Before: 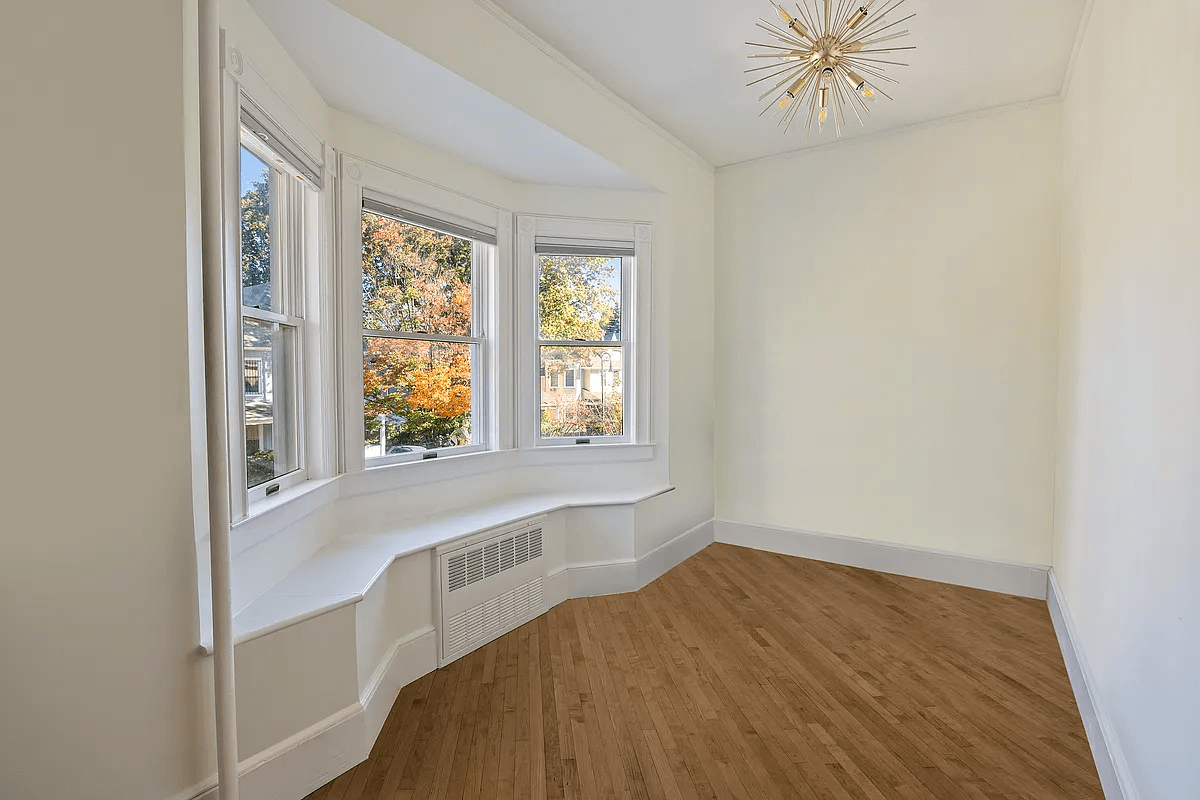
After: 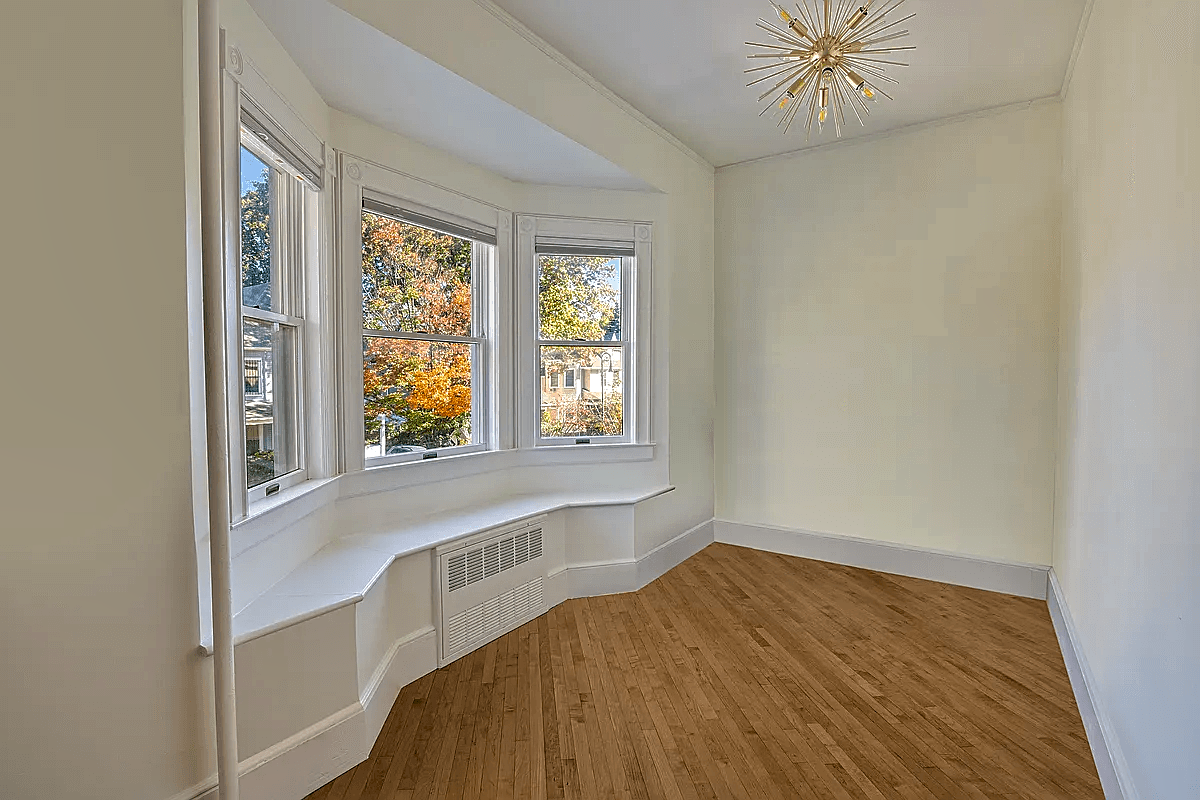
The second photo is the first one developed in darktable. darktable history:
local contrast: on, module defaults
color correction: highlights b* 0.012, saturation 1.15
sharpen: on, module defaults
shadows and highlights: shadows 40.06, highlights -59.76
